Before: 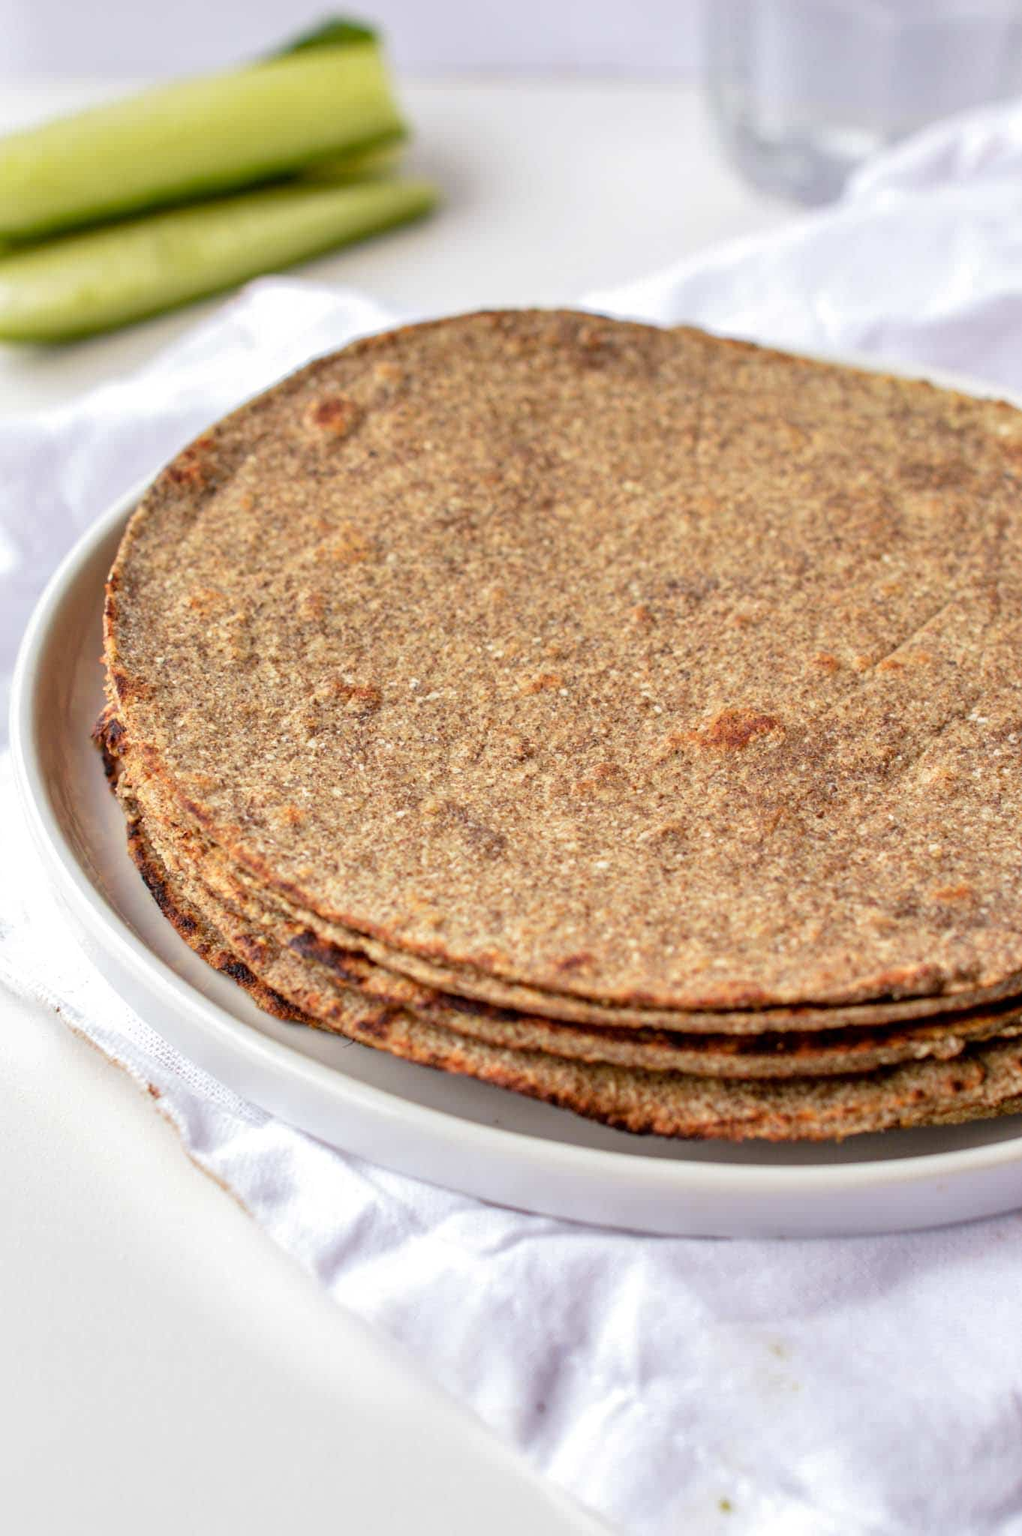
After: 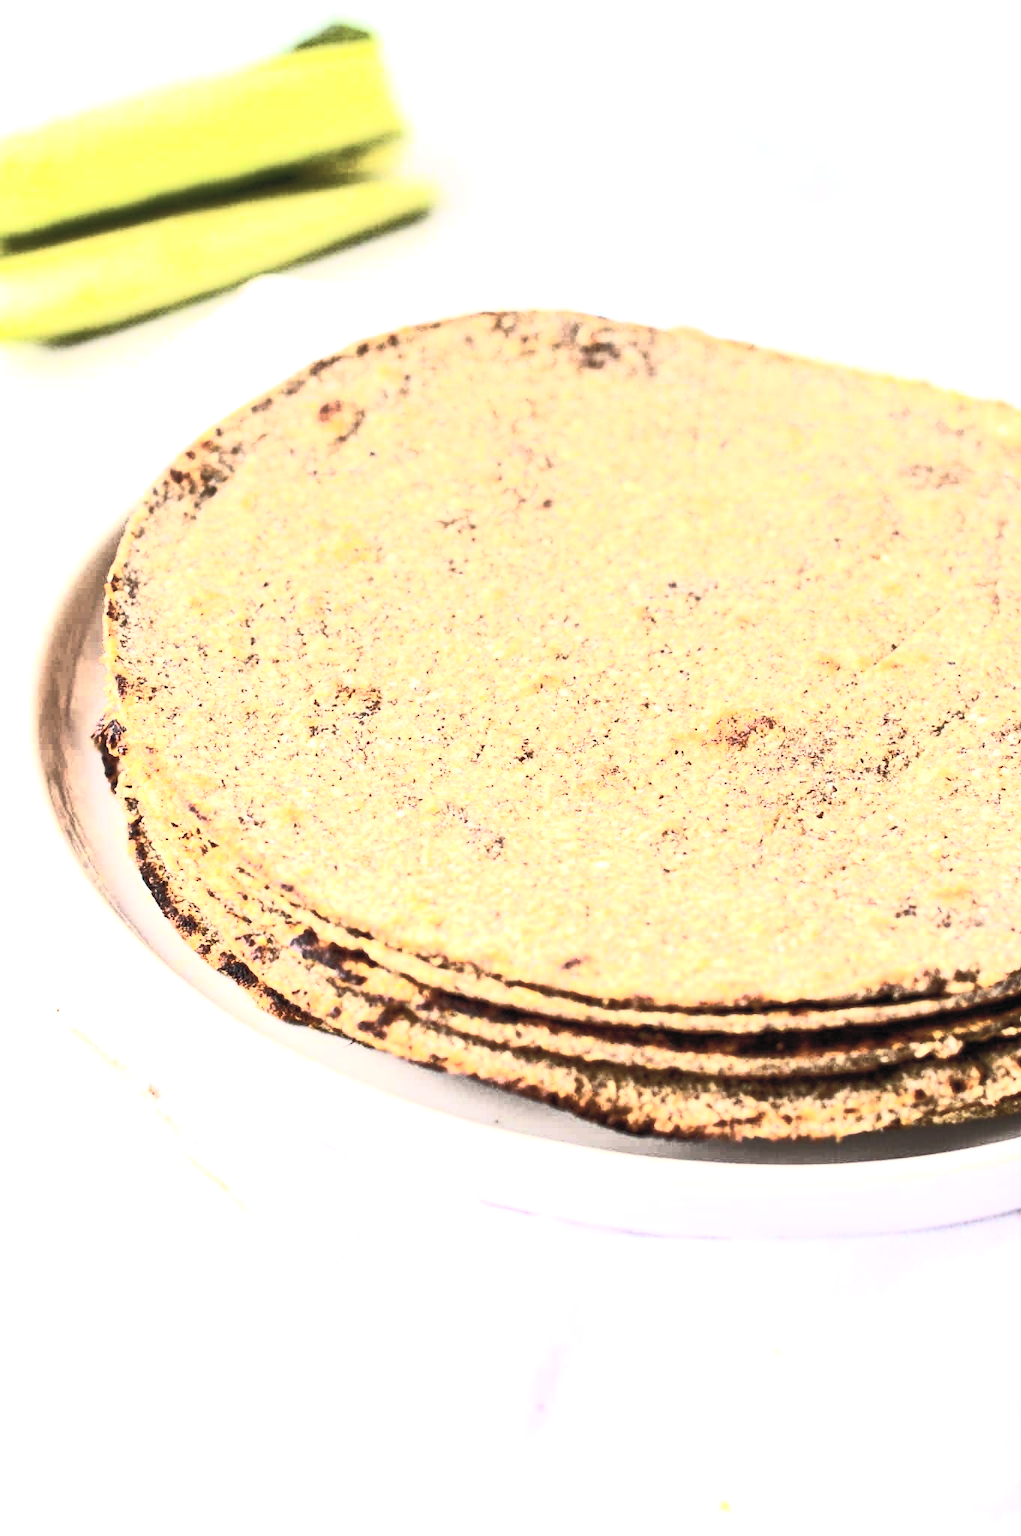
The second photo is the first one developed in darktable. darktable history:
contrast brightness saturation: contrast 0.449, brightness 0.553, saturation -0.202
color balance rgb: perceptual saturation grading › global saturation 16.878%, perceptual brilliance grading › highlights 2.094%, perceptual brilliance grading › mid-tones -50.118%, perceptual brilliance grading › shadows -50.273%
exposure: black level correction 0, exposure 1.196 EV, compensate exposure bias true, compensate highlight preservation false
